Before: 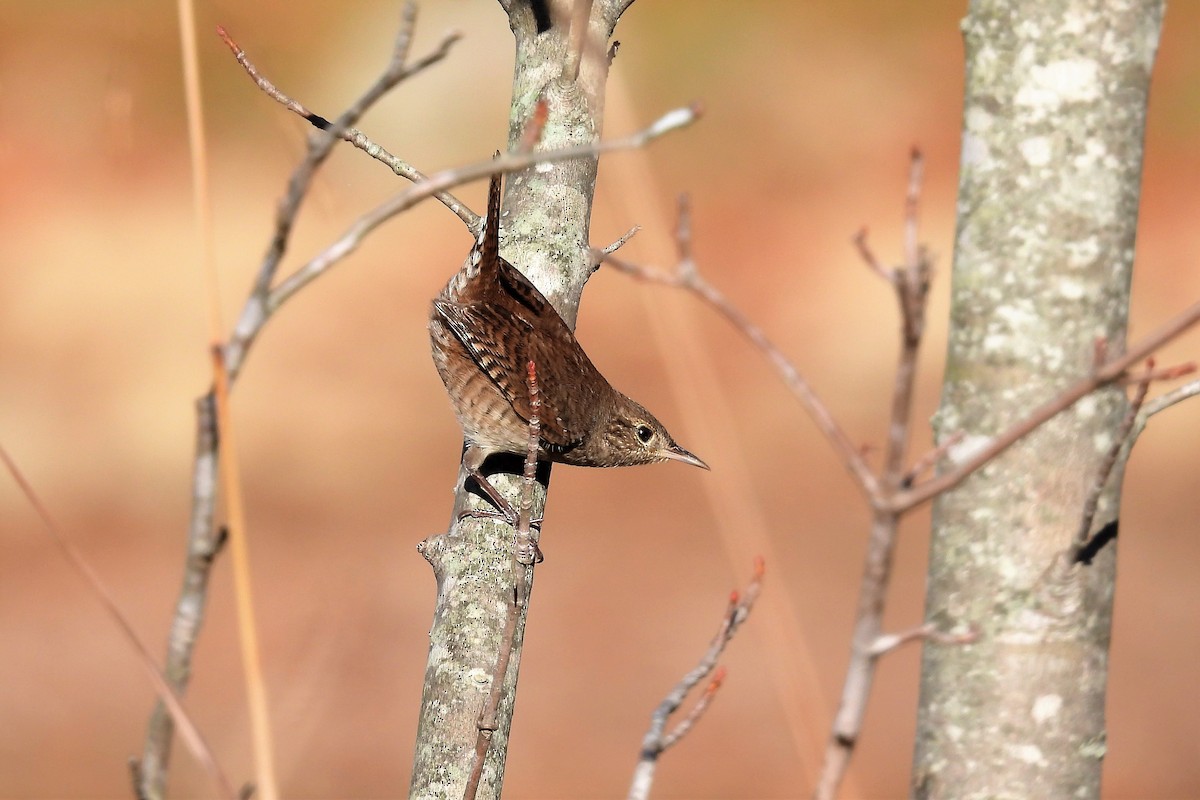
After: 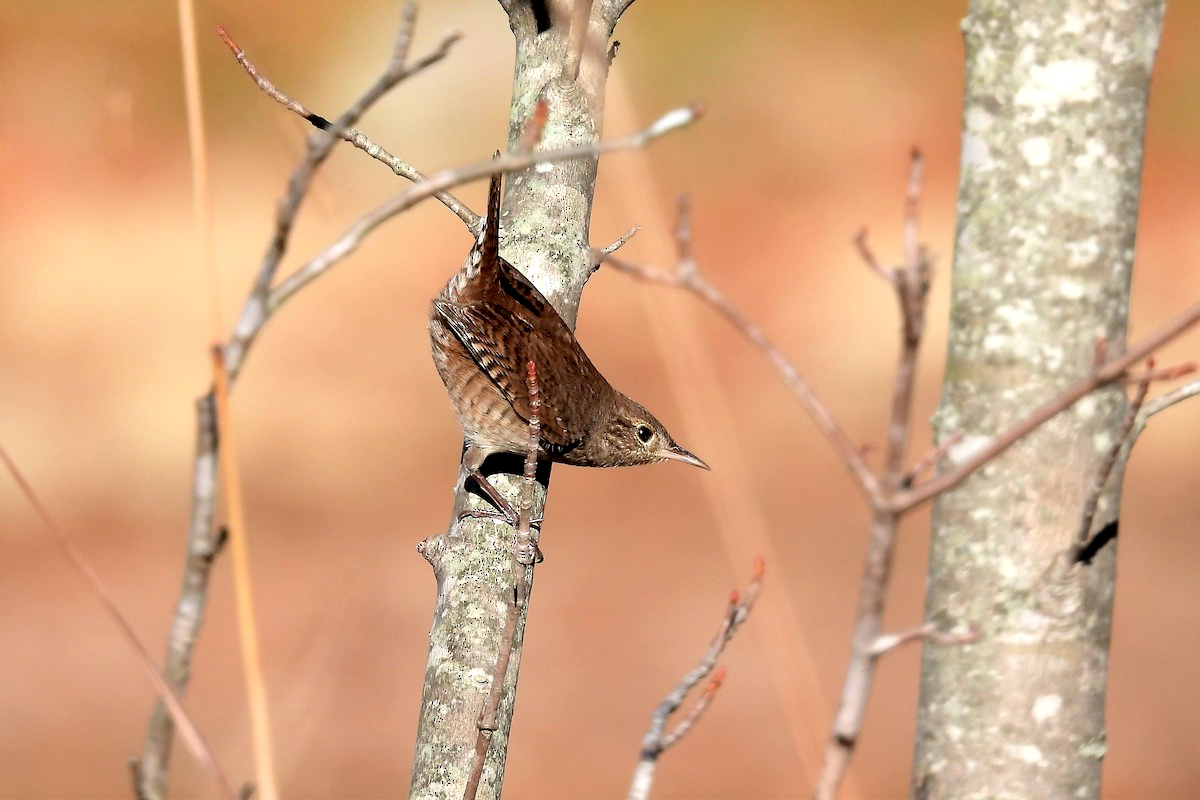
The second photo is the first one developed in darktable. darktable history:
exposure: black level correction 0.007, exposure 0.159 EV, compensate highlight preservation false
tone equalizer: on, module defaults
